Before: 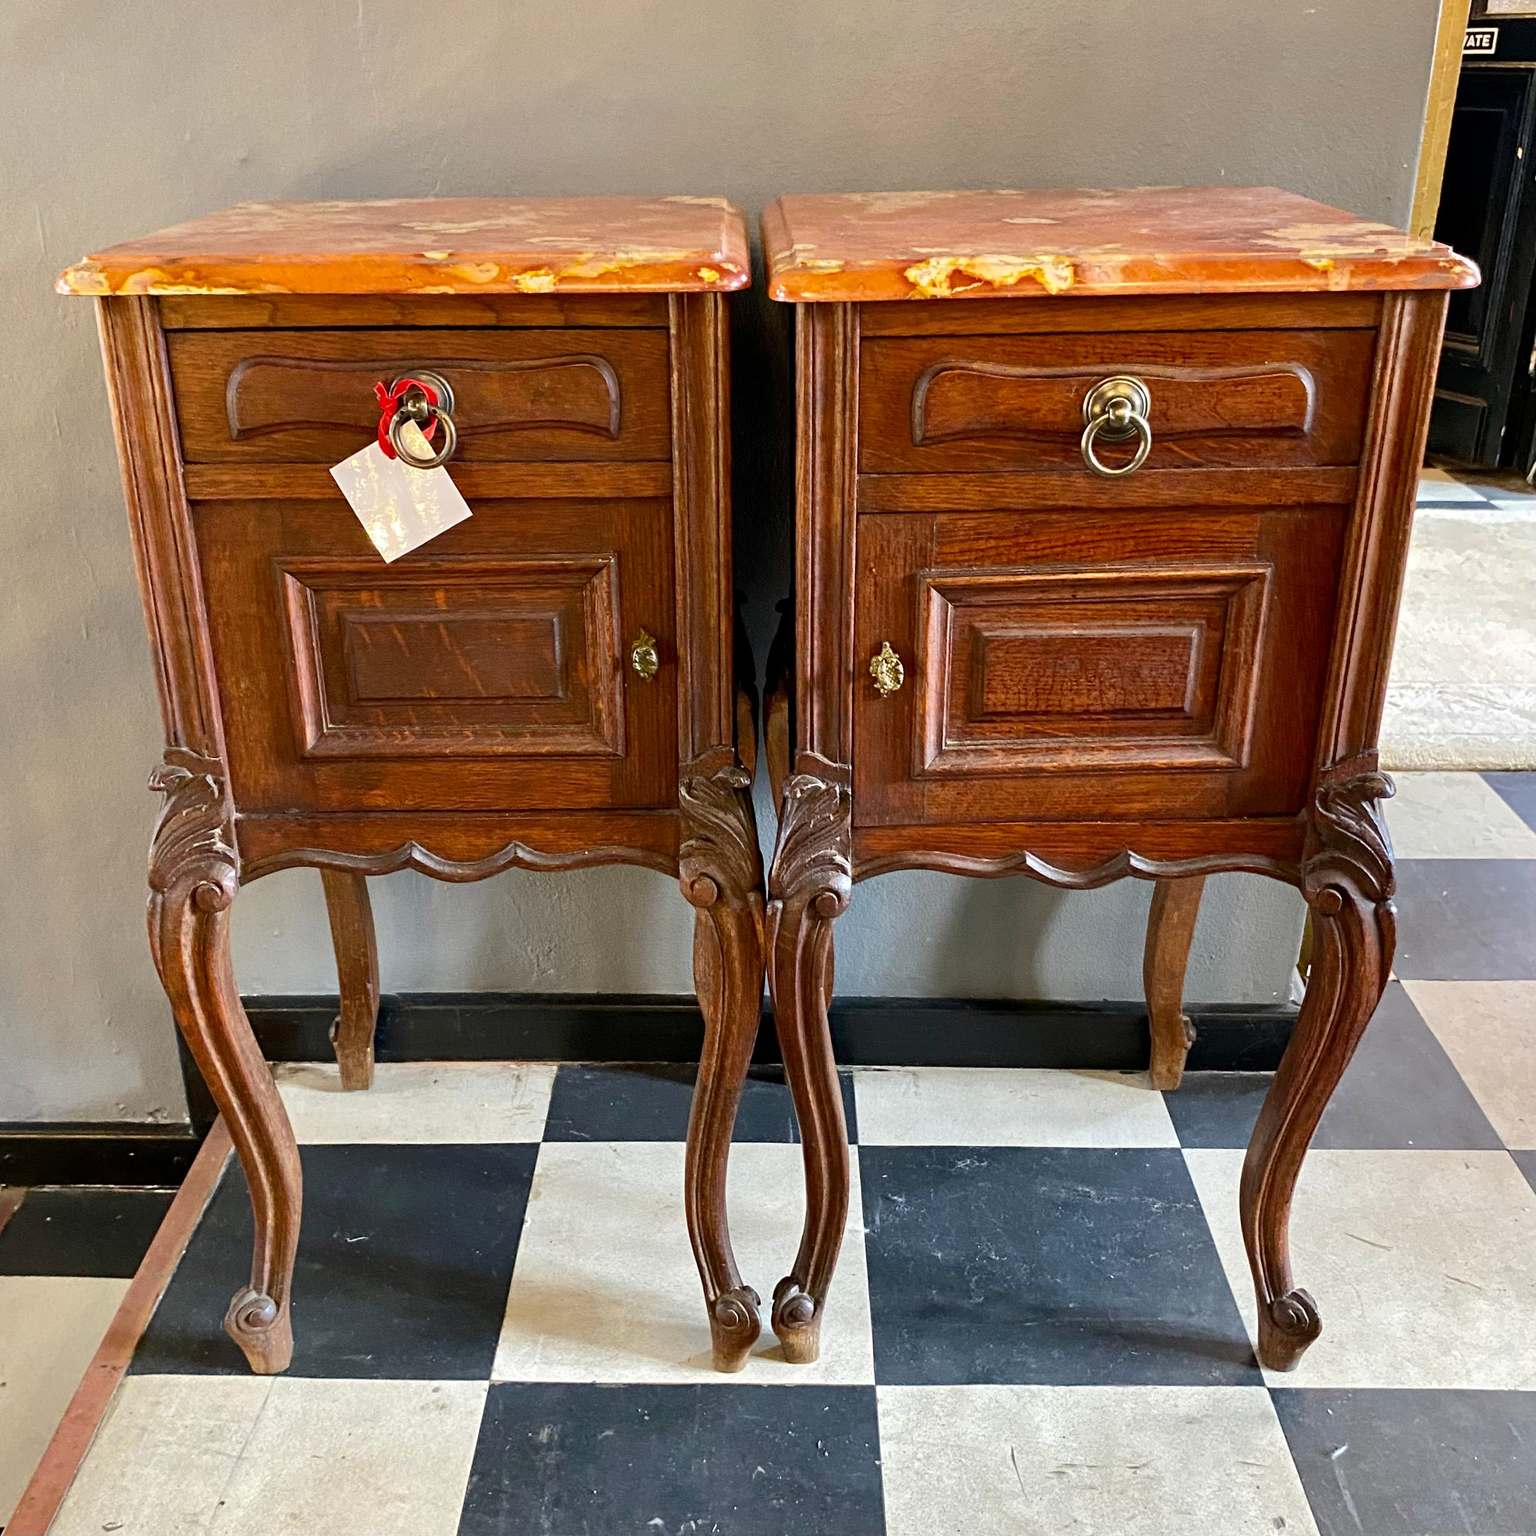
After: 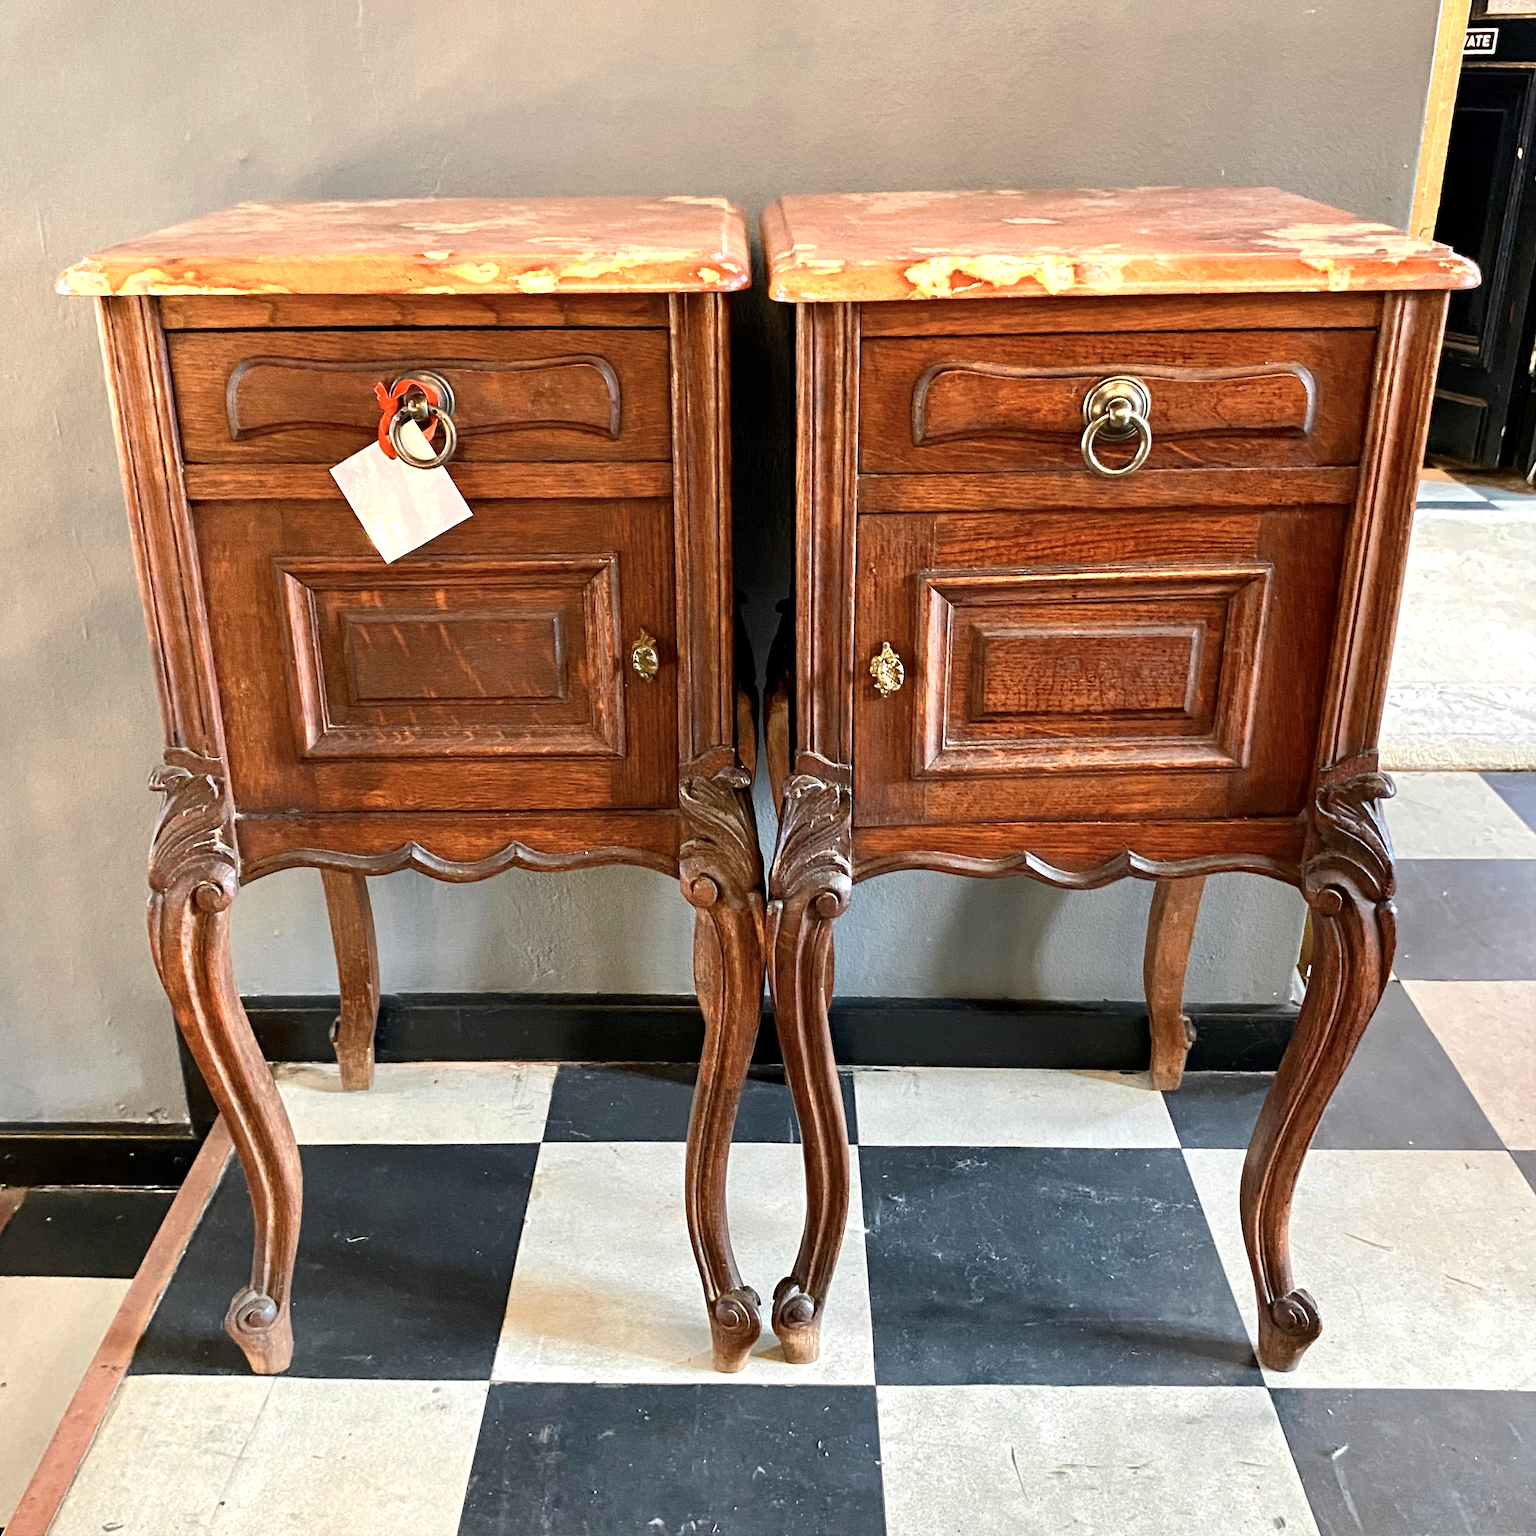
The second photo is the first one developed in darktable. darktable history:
exposure: exposure 0.161 EV, compensate highlight preservation false
color zones: curves: ch0 [(0.018, 0.548) (0.224, 0.64) (0.425, 0.447) (0.675, 0.575) (0.732, 0.579)]; ch1 [(0.066, 0.487) (0.25, 0.5) (0.404, 0.43) (0.75, 0.421) (0.956, 0.421)]; ch2 [(0.044, 0.561) (0.215, 0.465) (0.399, 0.544) (0.465, 0.548) (0.614, 0.447) (0.724, 0.43) (0.882, 0.623) (0.956, 0.632)]
